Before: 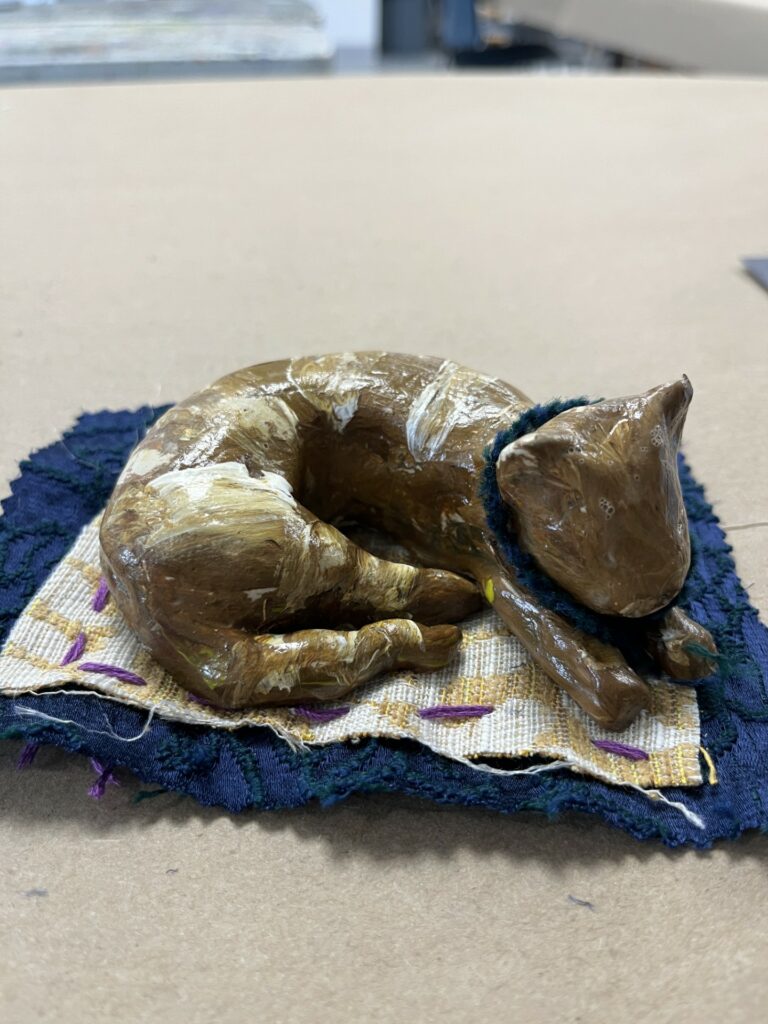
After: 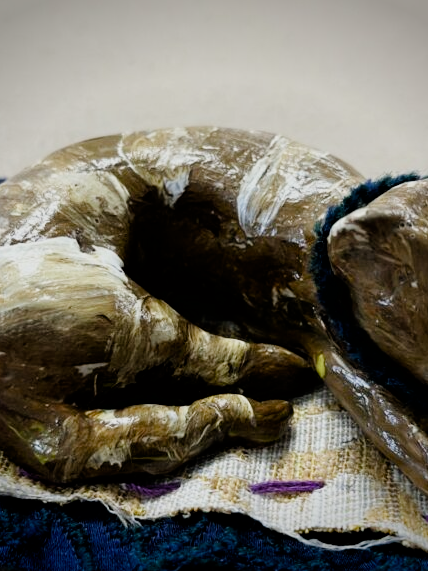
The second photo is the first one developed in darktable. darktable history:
color balance rgb: perceptual saturation grading › global saturation 20%, perceptual saturation grading › highlights -50%, perceptual saturation grading › shadows 30%
filmic rgb: black relative exposure -5 EV, hardness 2.88, contrast 1.3
vignetting: fall-off start 88.53%, fall-off radius 44.2%, saturation 0.376, width/height ratio 1.161
crop and rotate: left 22.13%, top 22.054%, right 22.026%, bottom 22.102%
